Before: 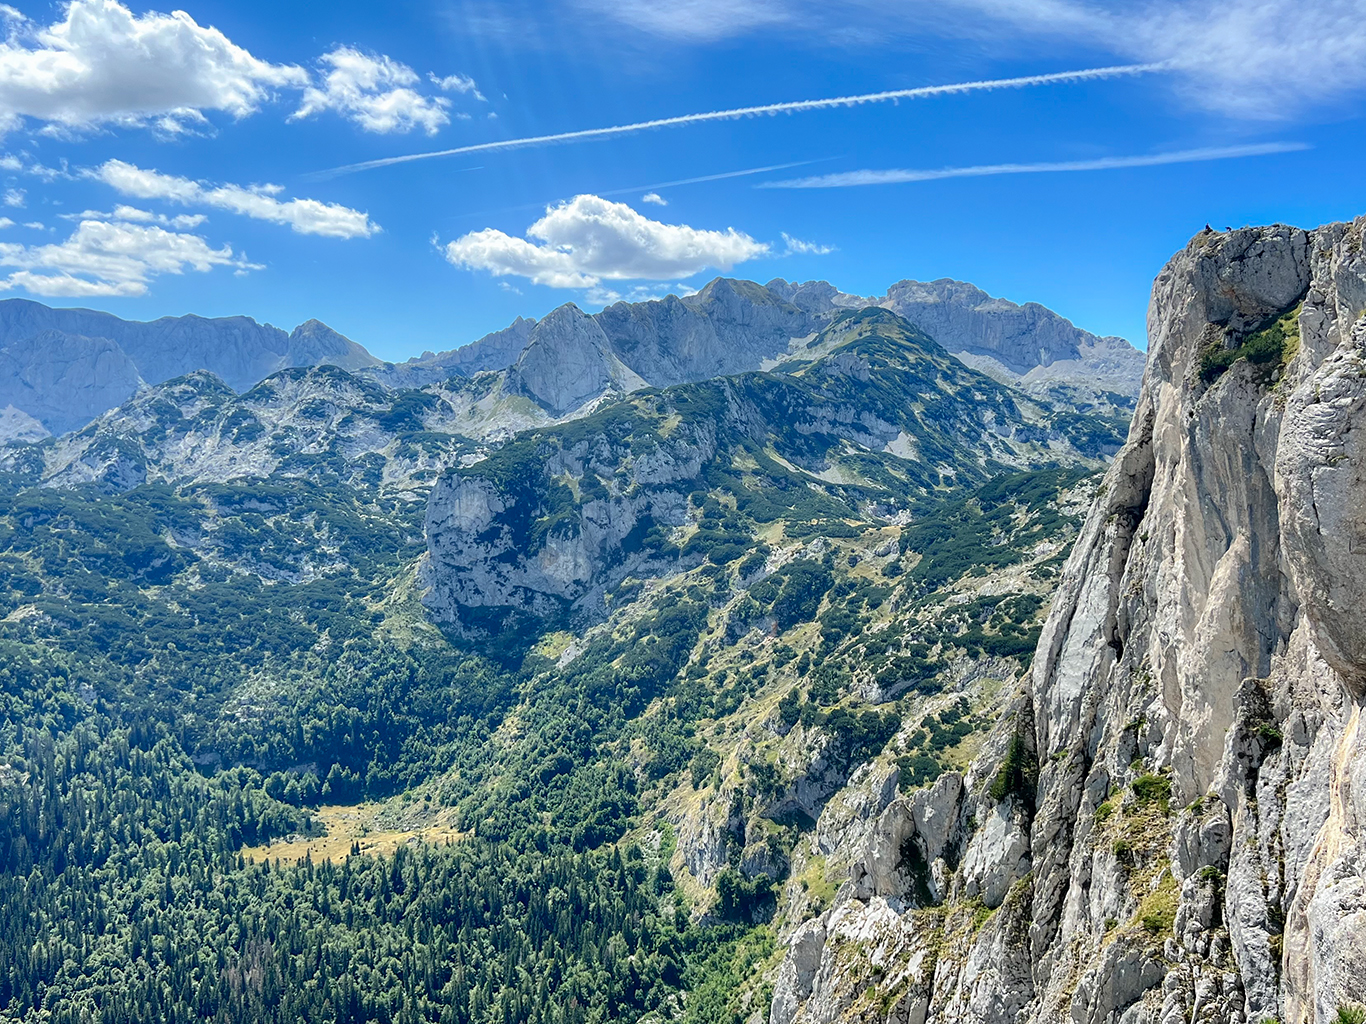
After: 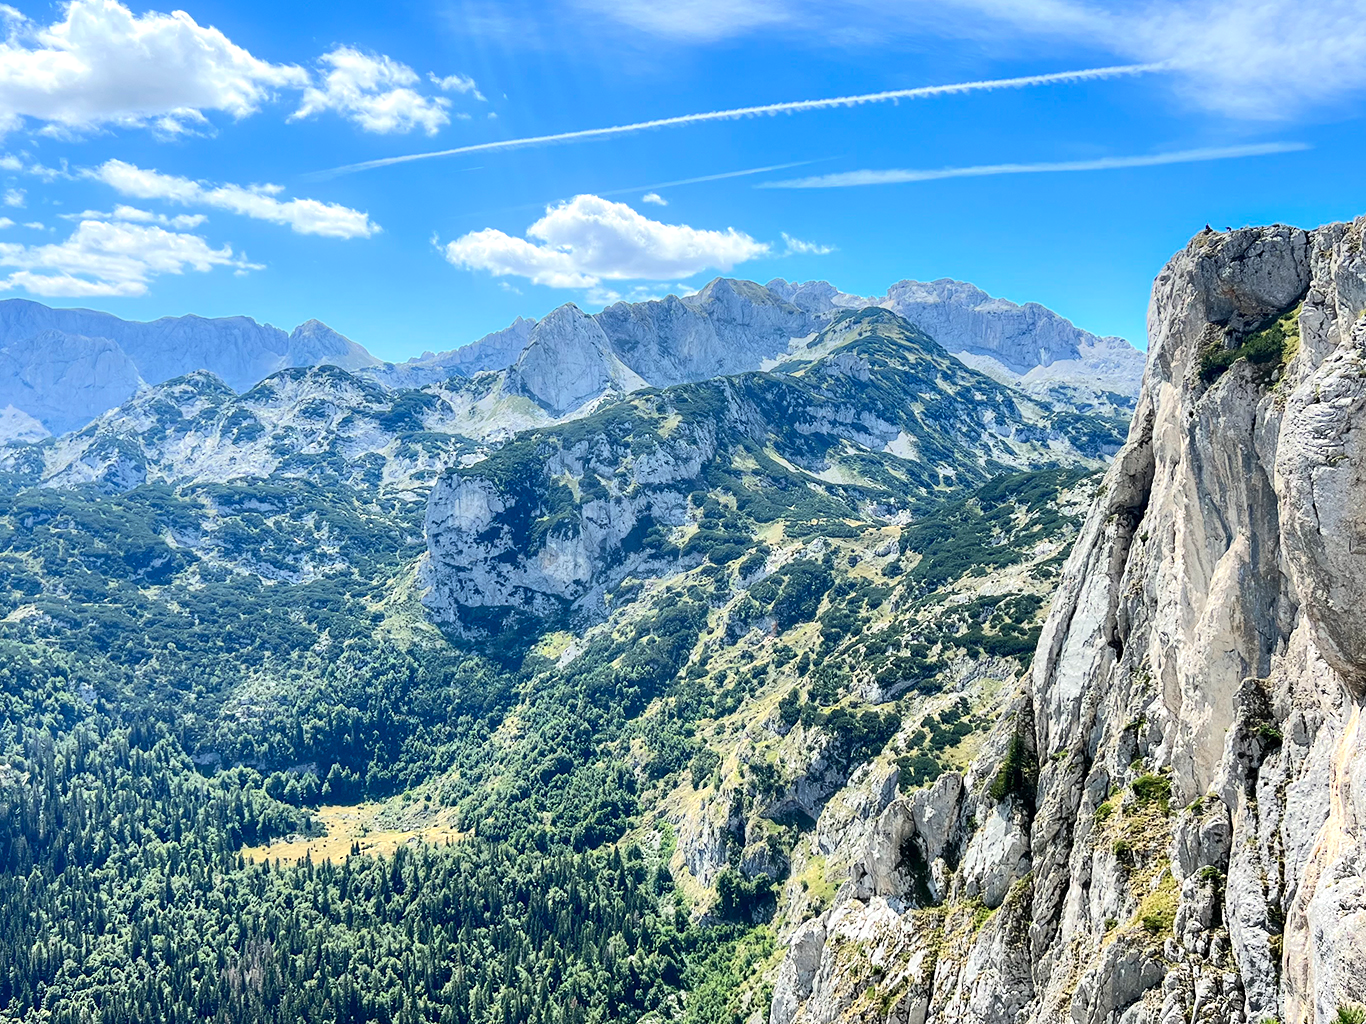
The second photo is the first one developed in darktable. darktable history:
tone equalizer: -8 EV 0.014 EV, -7 EV -0.006 EV, -6 EV 0.022 EV, -5 EV 0.027 EV, -4 EV 0.249 EV, -3 EV 0.647 EV, -2 EV 0.587 EV, -1 EV 0.199 EV, +0 EV 0.017 EV, edges refinement/feathering 500, mask exposure compensation -1.57 EV, preserve details no
